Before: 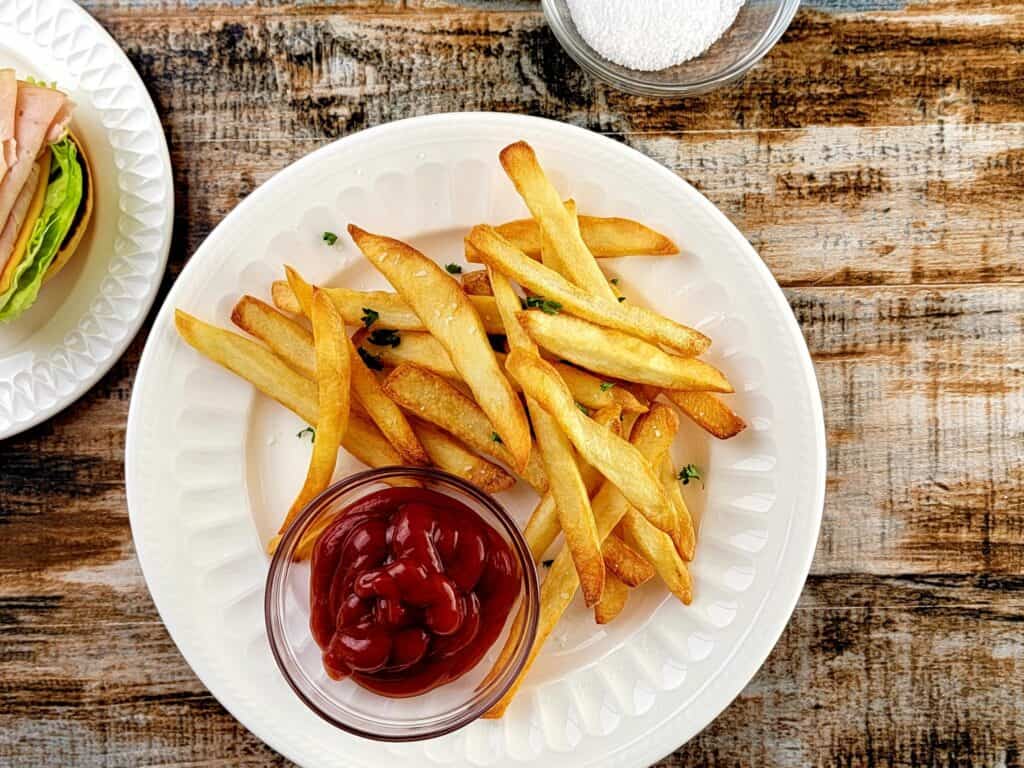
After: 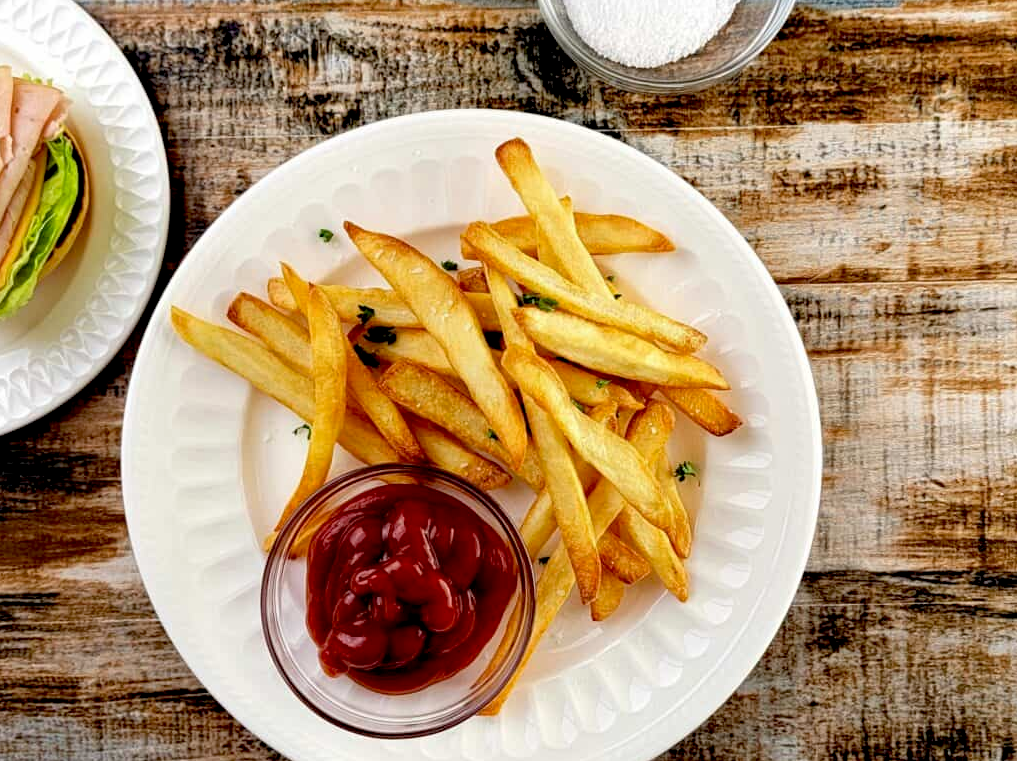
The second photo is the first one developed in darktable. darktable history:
exposure: black level correction 0.012, compensate highlight preservation false
crop: left 0.434%, top 0.485%, right 0.244%, bottom 0.386%
